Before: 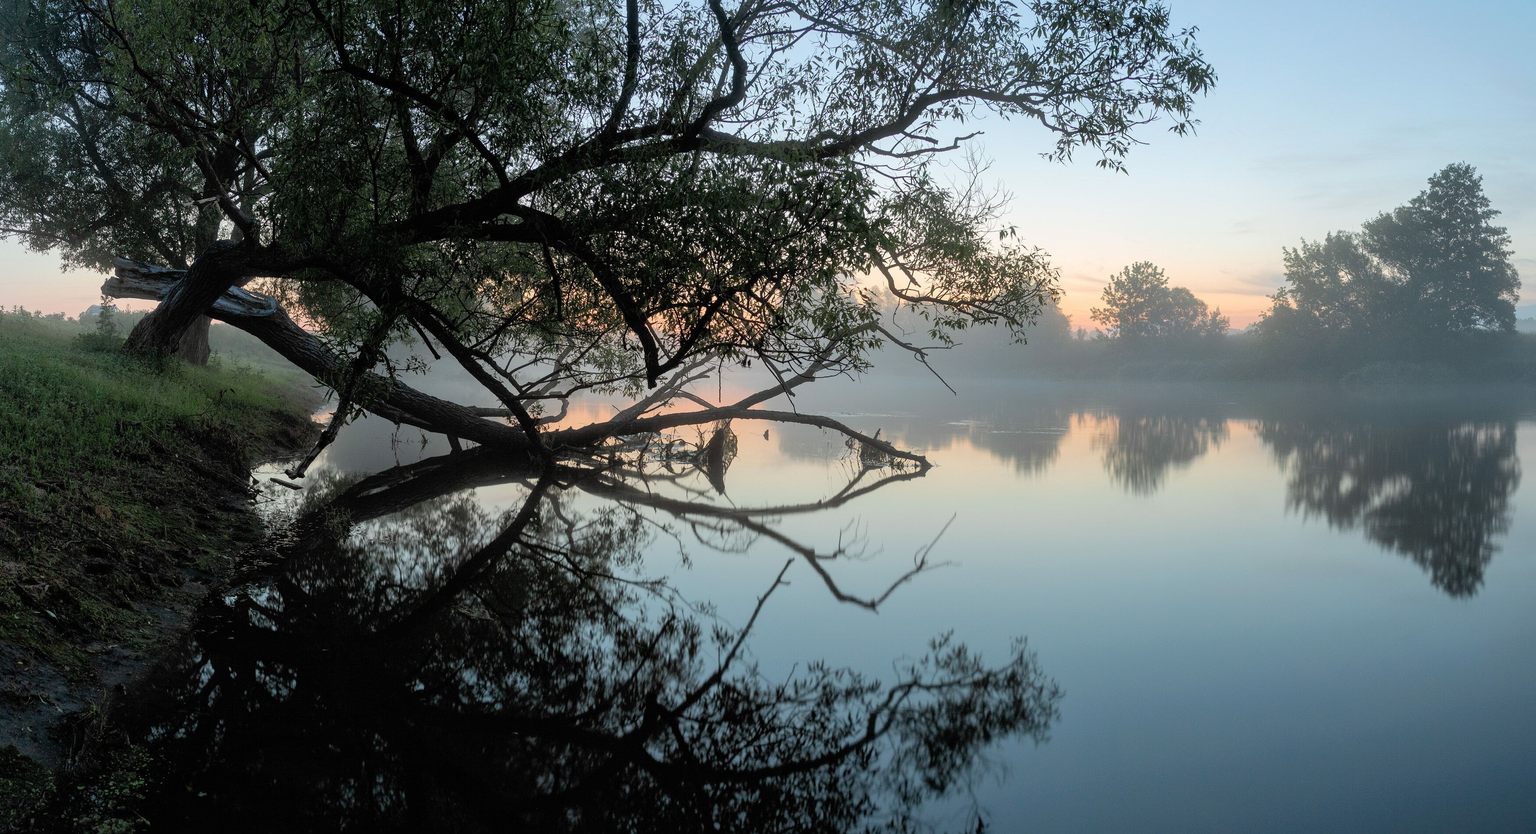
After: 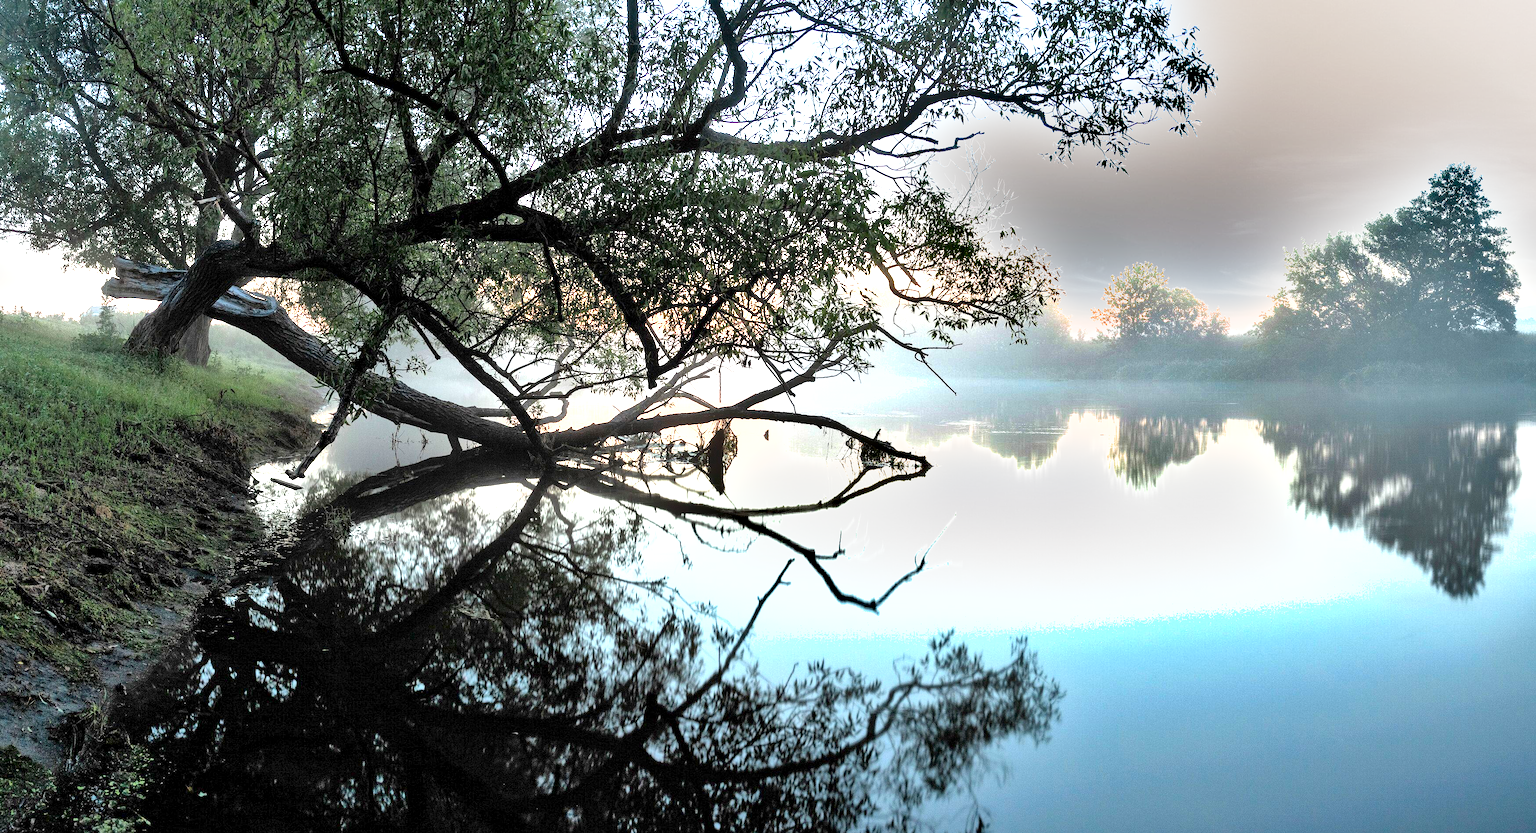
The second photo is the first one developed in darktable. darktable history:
shadows and highlights: shadows 43.57, white point adjustment -1.54, highlights color adjustment 73.72%, soften with gaussian
exposure: black level correction 0.001, exposure 1.727 EV, compensate exposure bias true, compensate highlight preservation false
